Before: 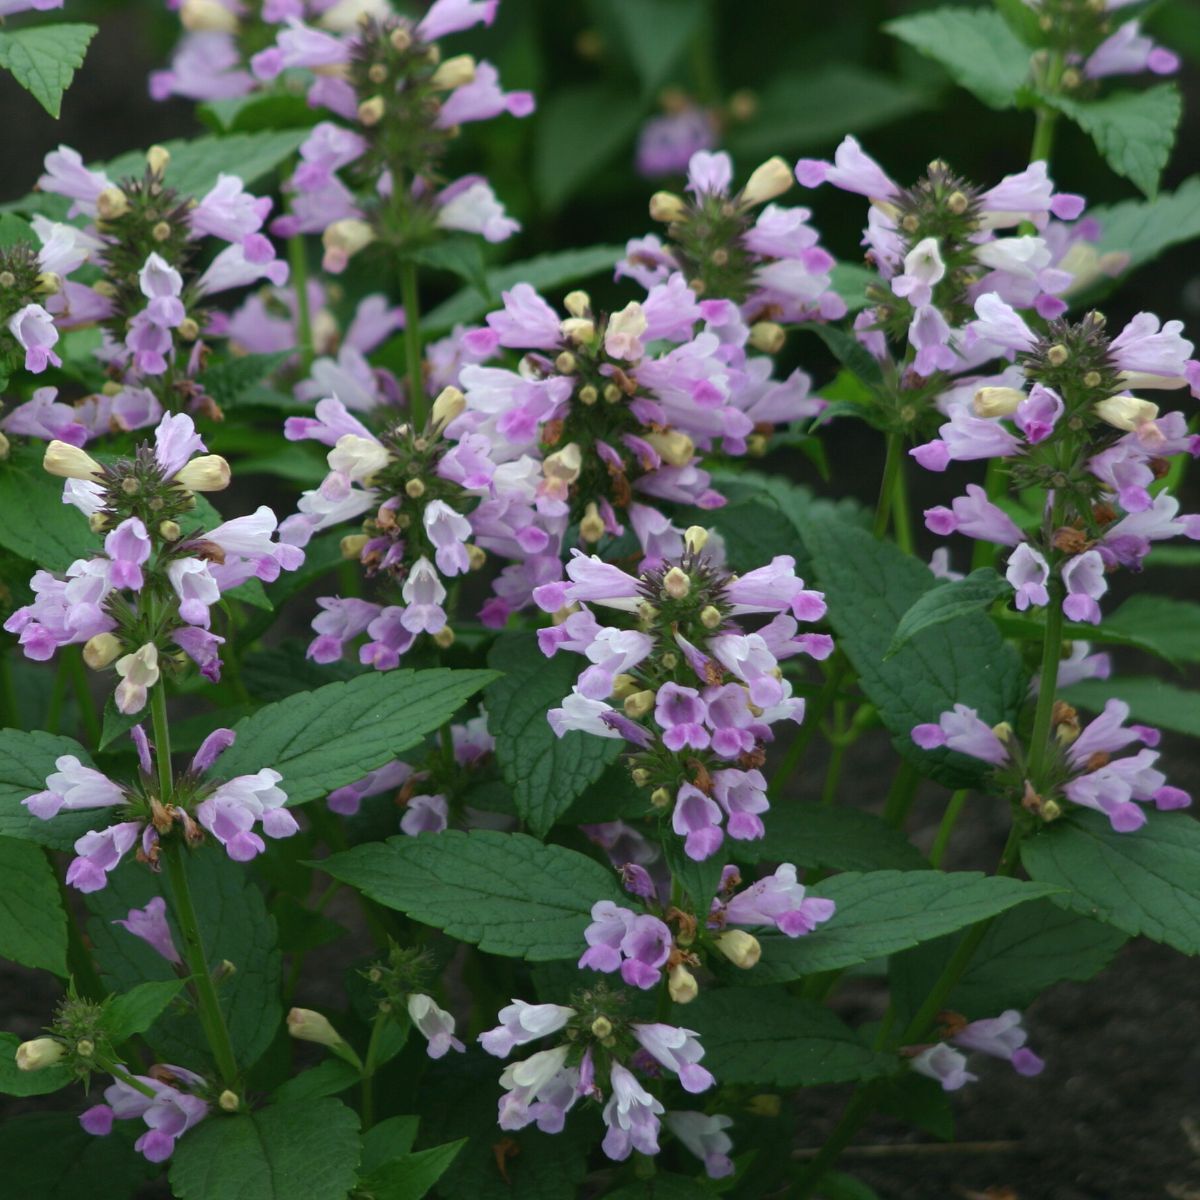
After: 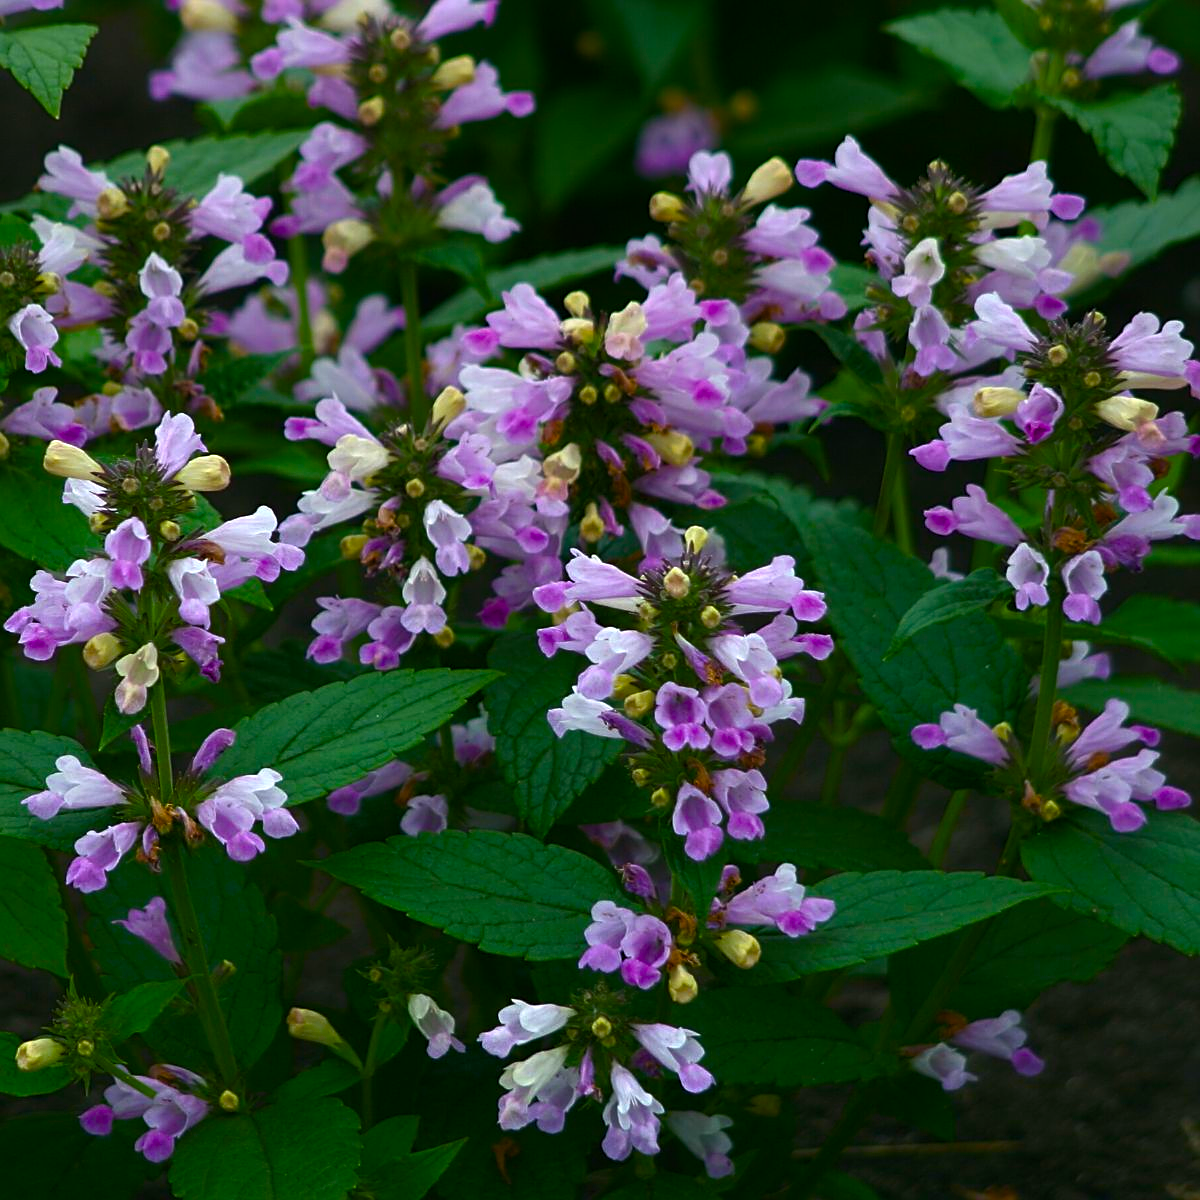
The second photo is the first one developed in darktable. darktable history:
color balance rgb: linear chroma grading › global chroma 9%, perceptual saturation grading › global saturation 36%, perceptual saturation grading › shadows 35%, perceptual brilliance grading › global brilliance 15%, perceptual brilliance grading › shadows -35%, global vibrance 15%
sharpen: on, module defaults
shadows and highlights: shadows -24.28, highlights 49.77, soften with gaussian
graduated density: rotation -0.352°, offset 57.64
